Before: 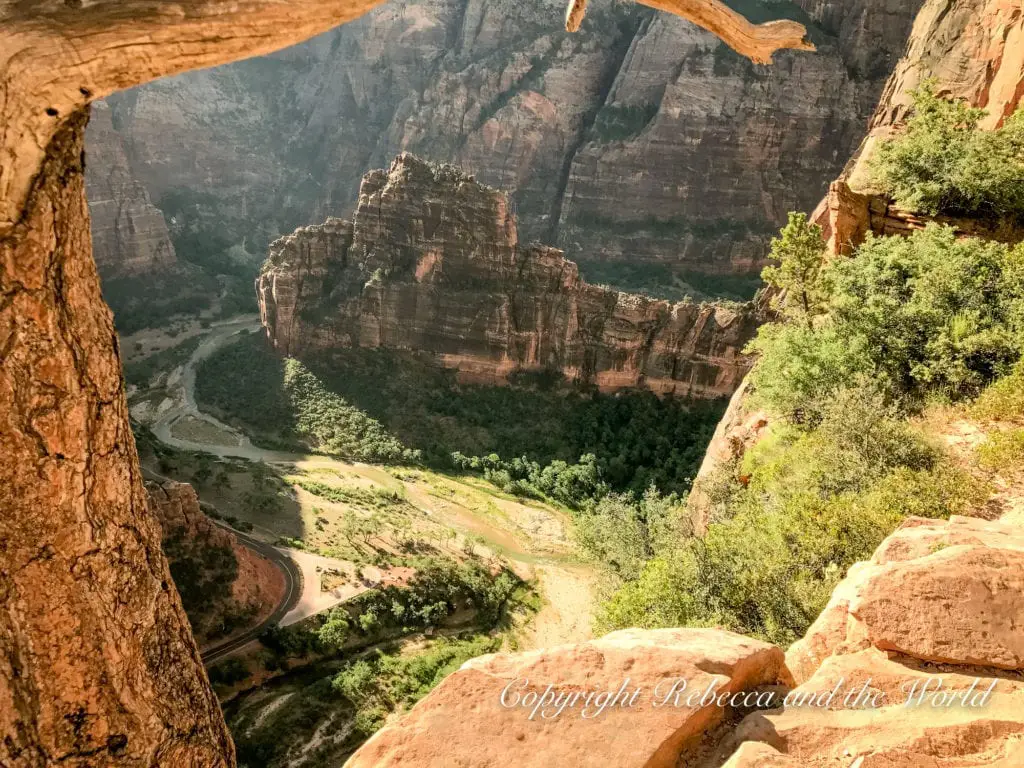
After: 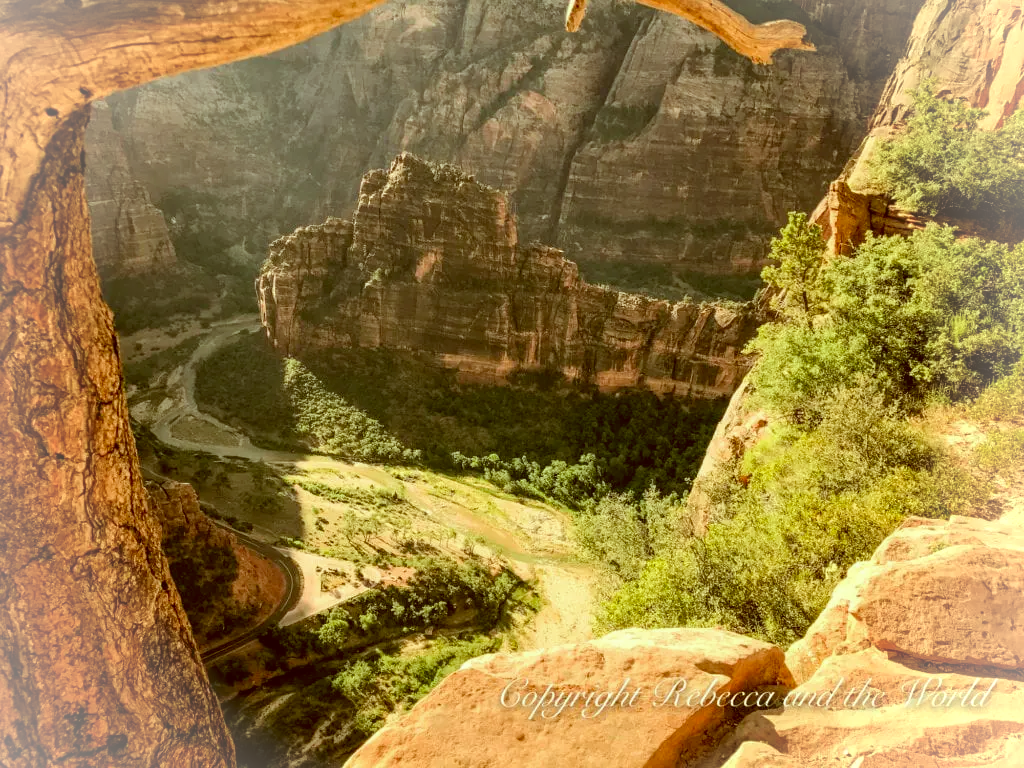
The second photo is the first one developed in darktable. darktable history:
color correction: highlights a* -5.4, highlights b* 9.8, shadows a* 9.77, shadows b* 24.38
vignetting: brightness 0.312, saturation -0.001
